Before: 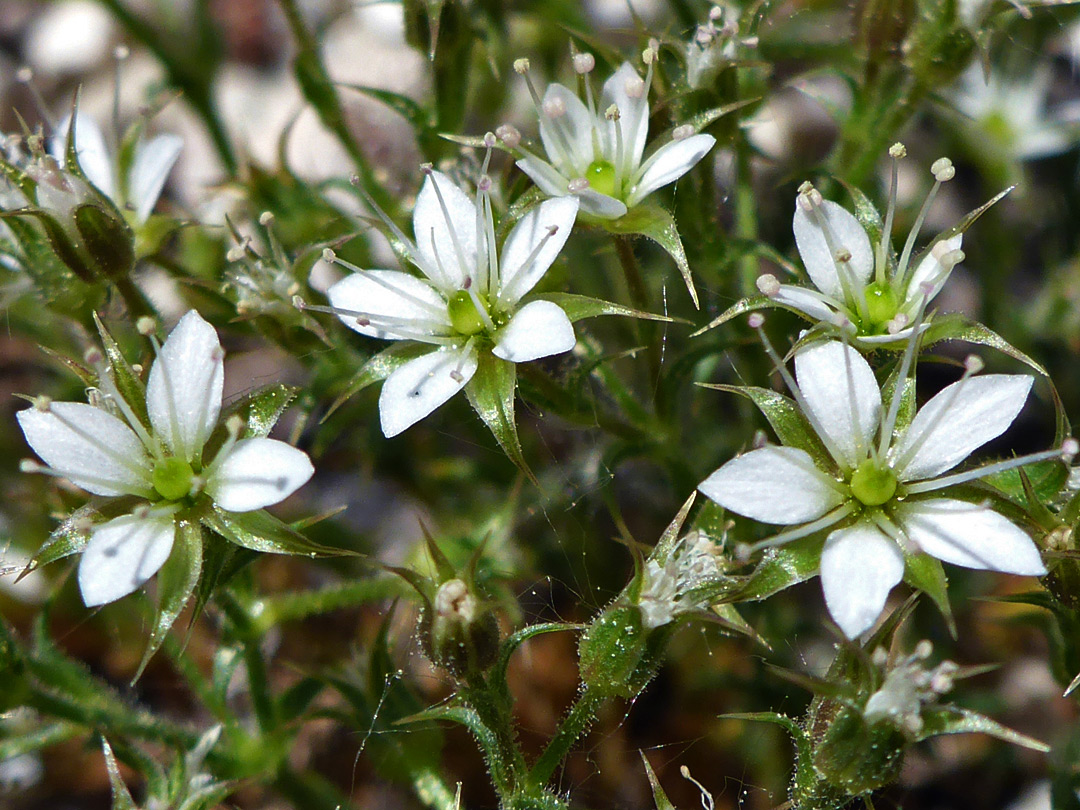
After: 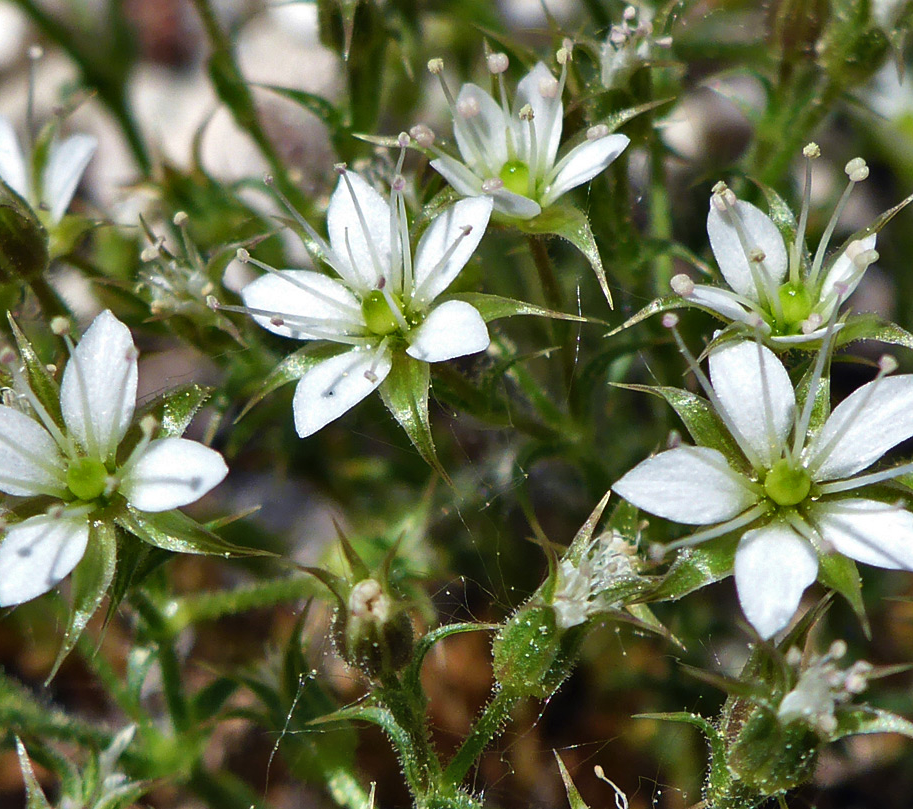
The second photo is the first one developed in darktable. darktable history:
shadows and highlights: soften with gaussian
crop: left 8.044%, right 7.374%
